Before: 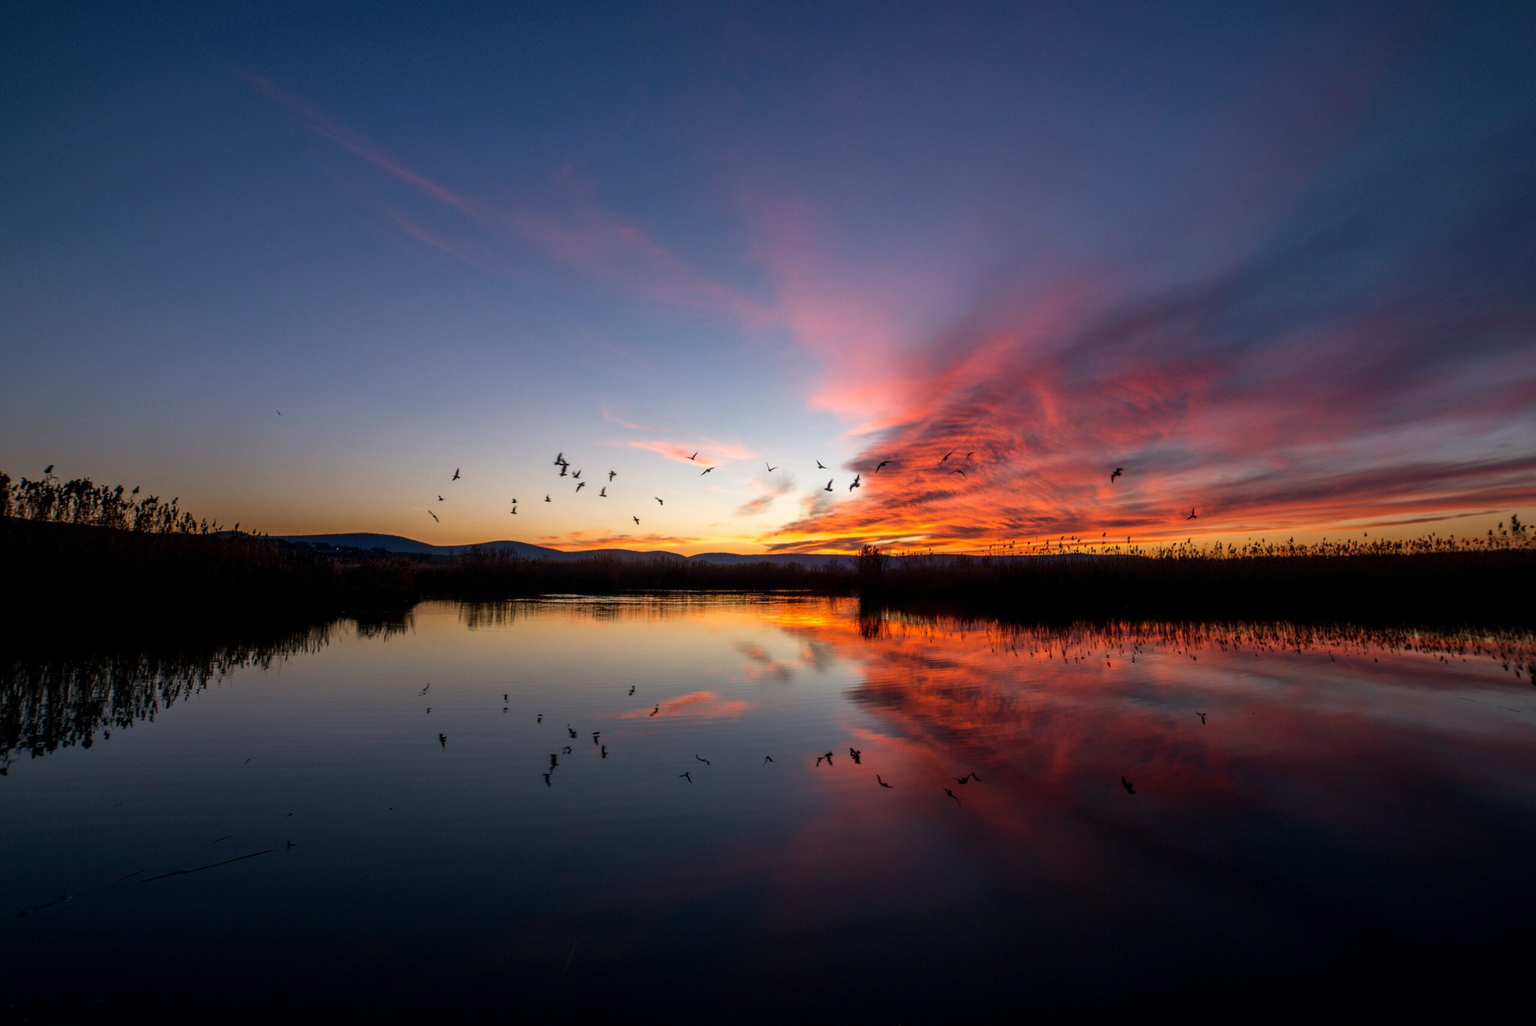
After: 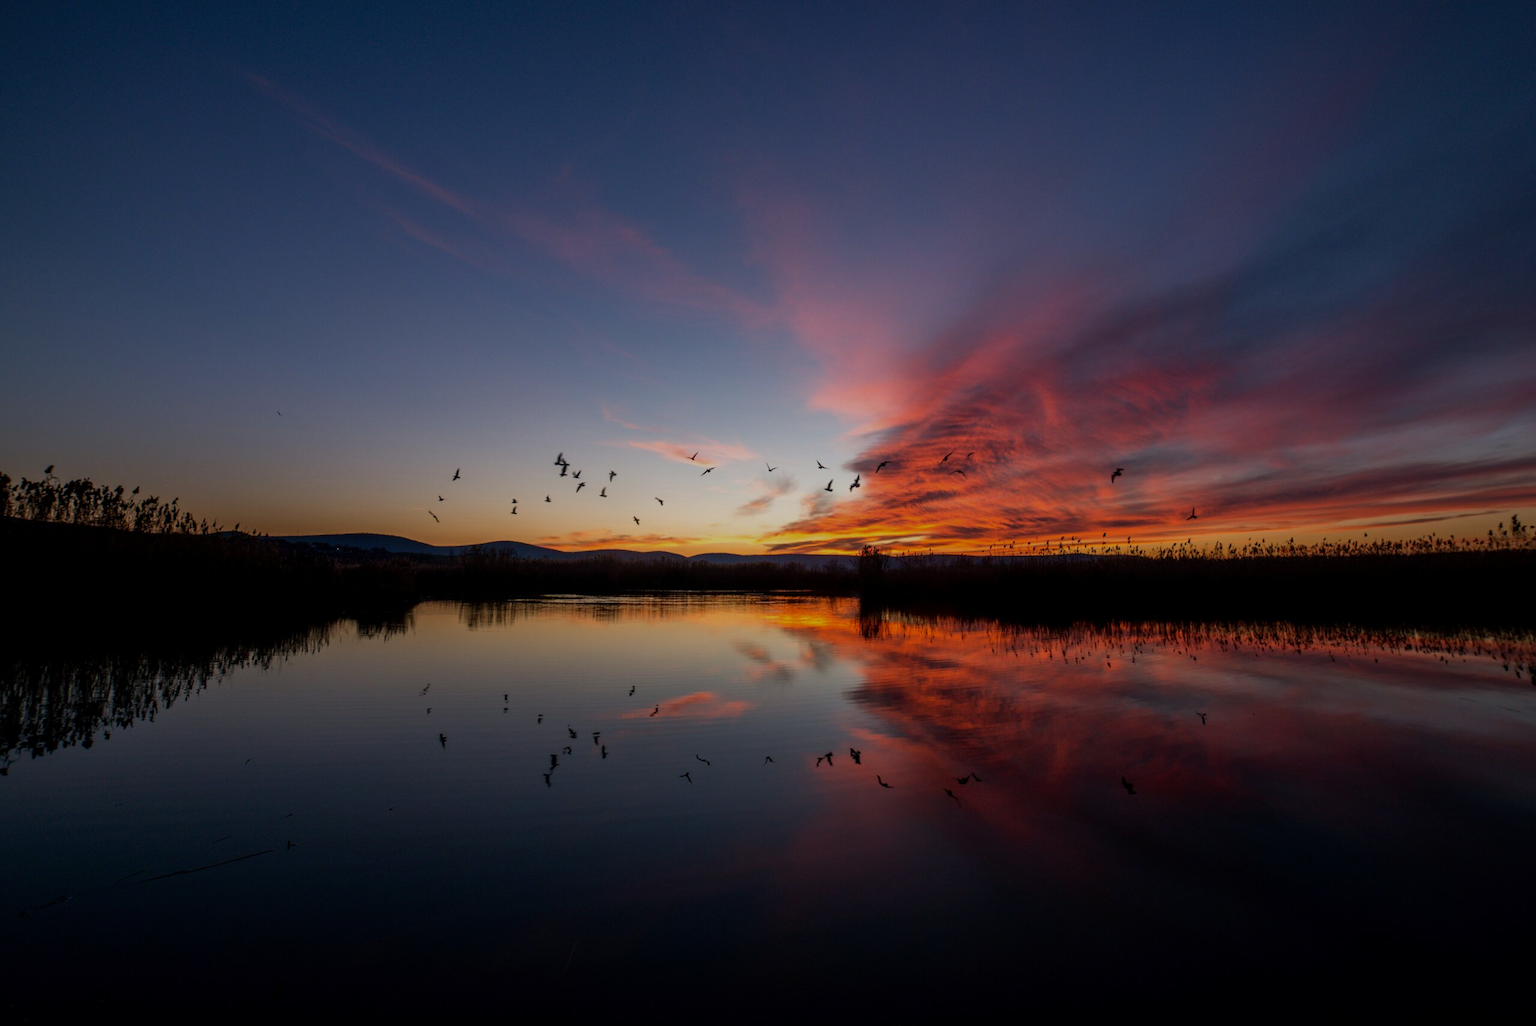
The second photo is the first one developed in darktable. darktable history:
exposure: black level correction 0, exposure -0.766 EV, compensate highlight preservation false
white balance: red 1, blue 1
